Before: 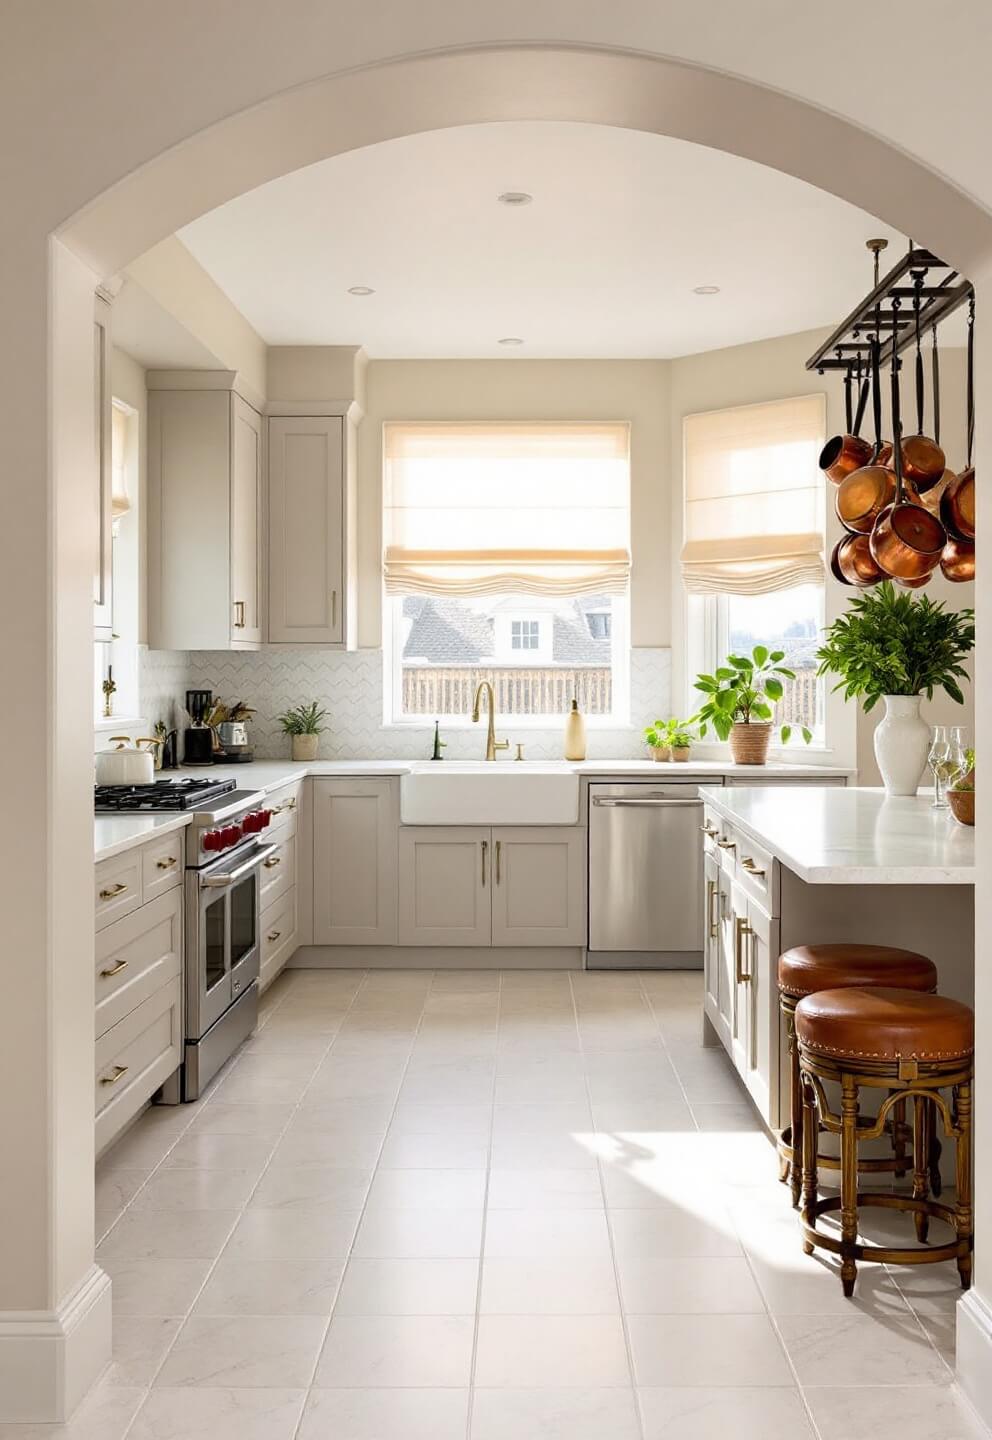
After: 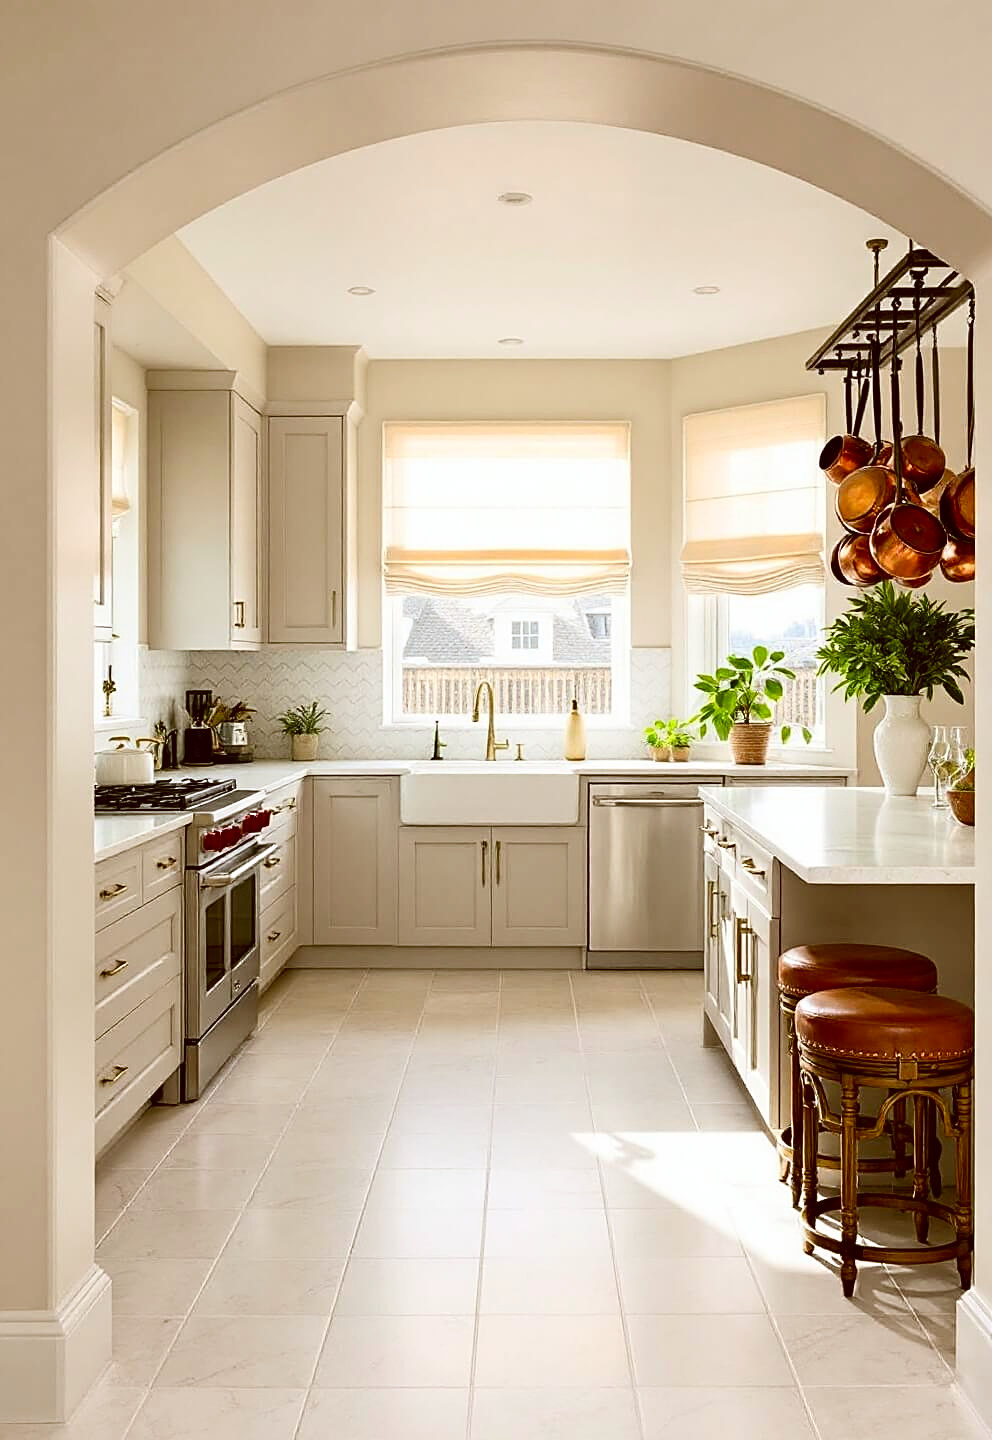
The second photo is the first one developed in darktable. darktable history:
color correction: highlights a* -0.559, highlights b* 0.152, shadows a* 4.97, shadows b* 20.67
contrast brightness saturation: contrast 0.155, brightness -0.01, saturation 0.098
sharpen: on, module defaults
